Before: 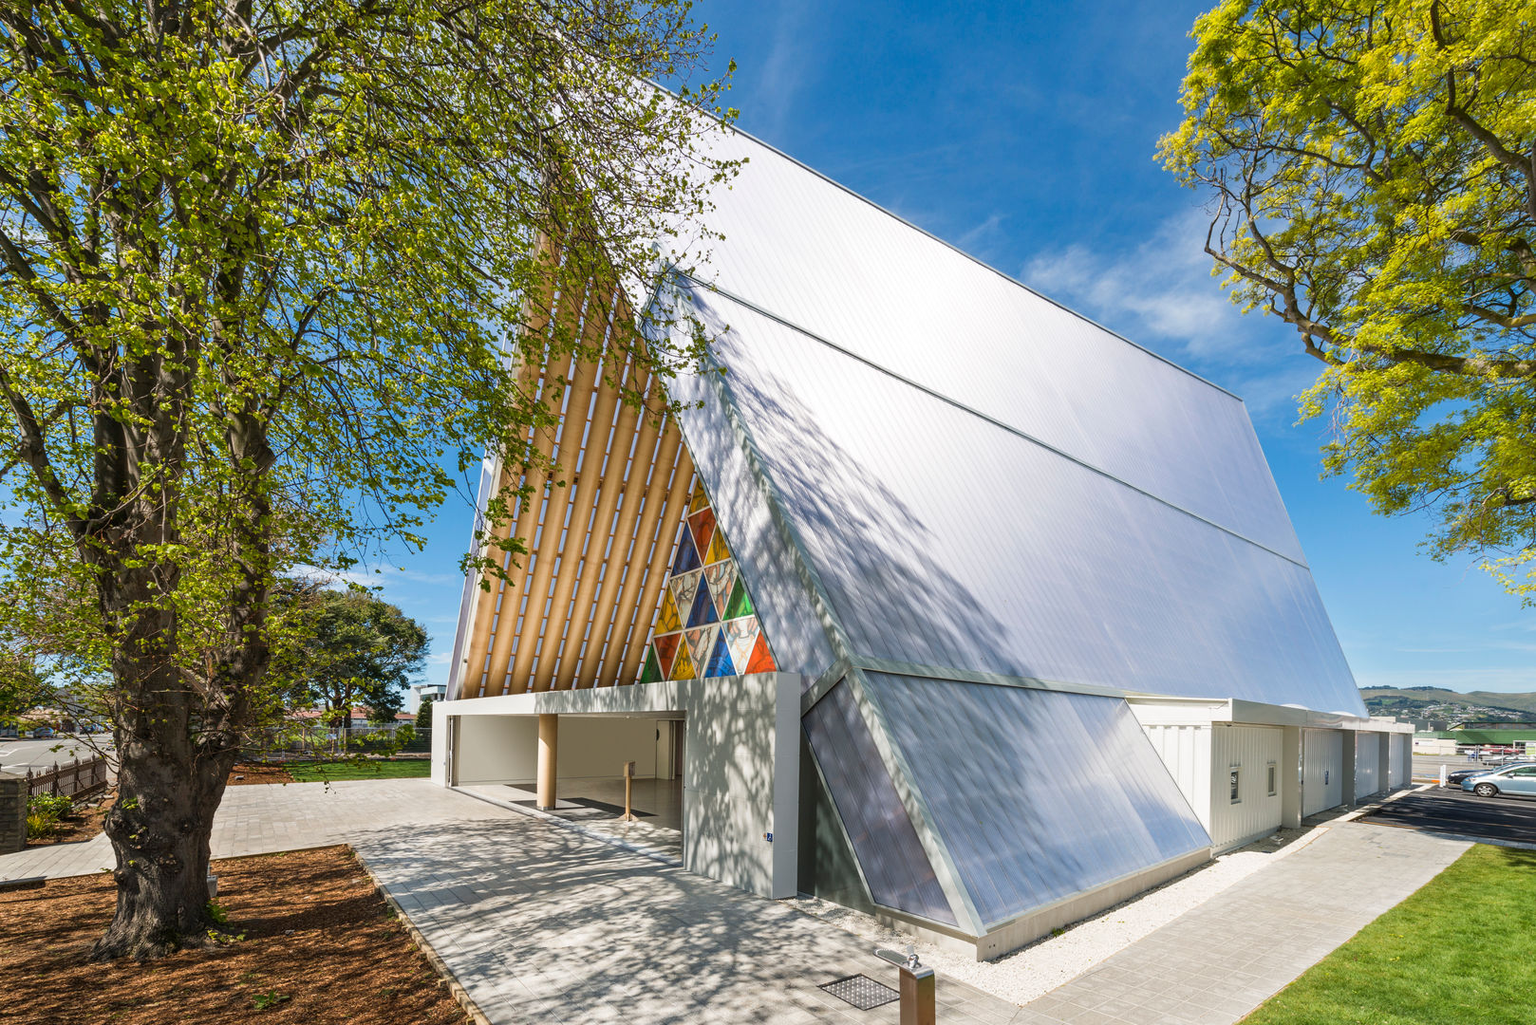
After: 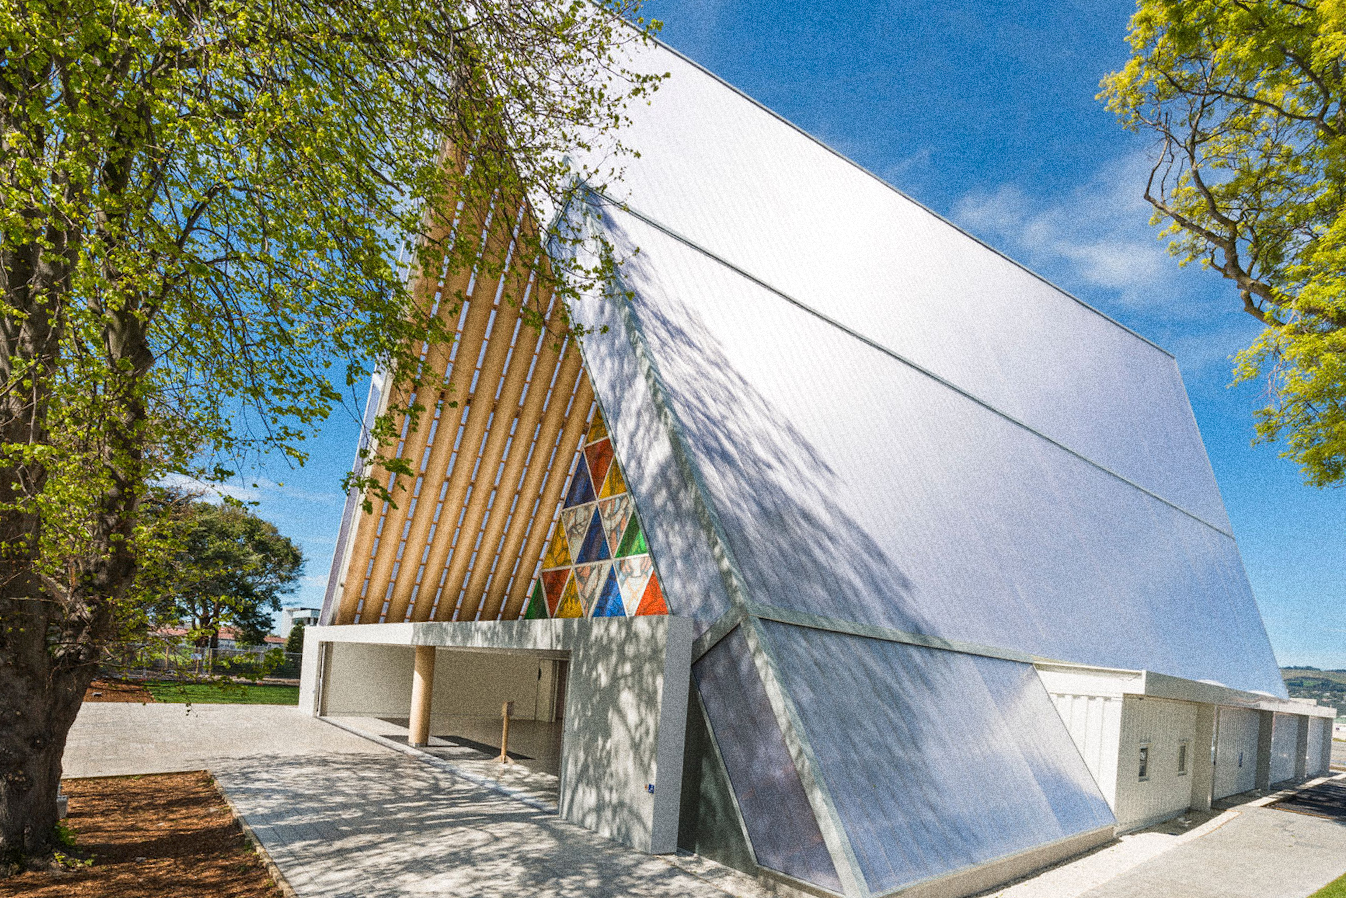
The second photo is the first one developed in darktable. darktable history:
crop and rotate: angle -3.27°, left 5.211%, top 5.211%, right 4.607%, bottom 4.607%
grain: coarseness 14.49 ISO, strength 48.04%, mid-tones bias 35%
